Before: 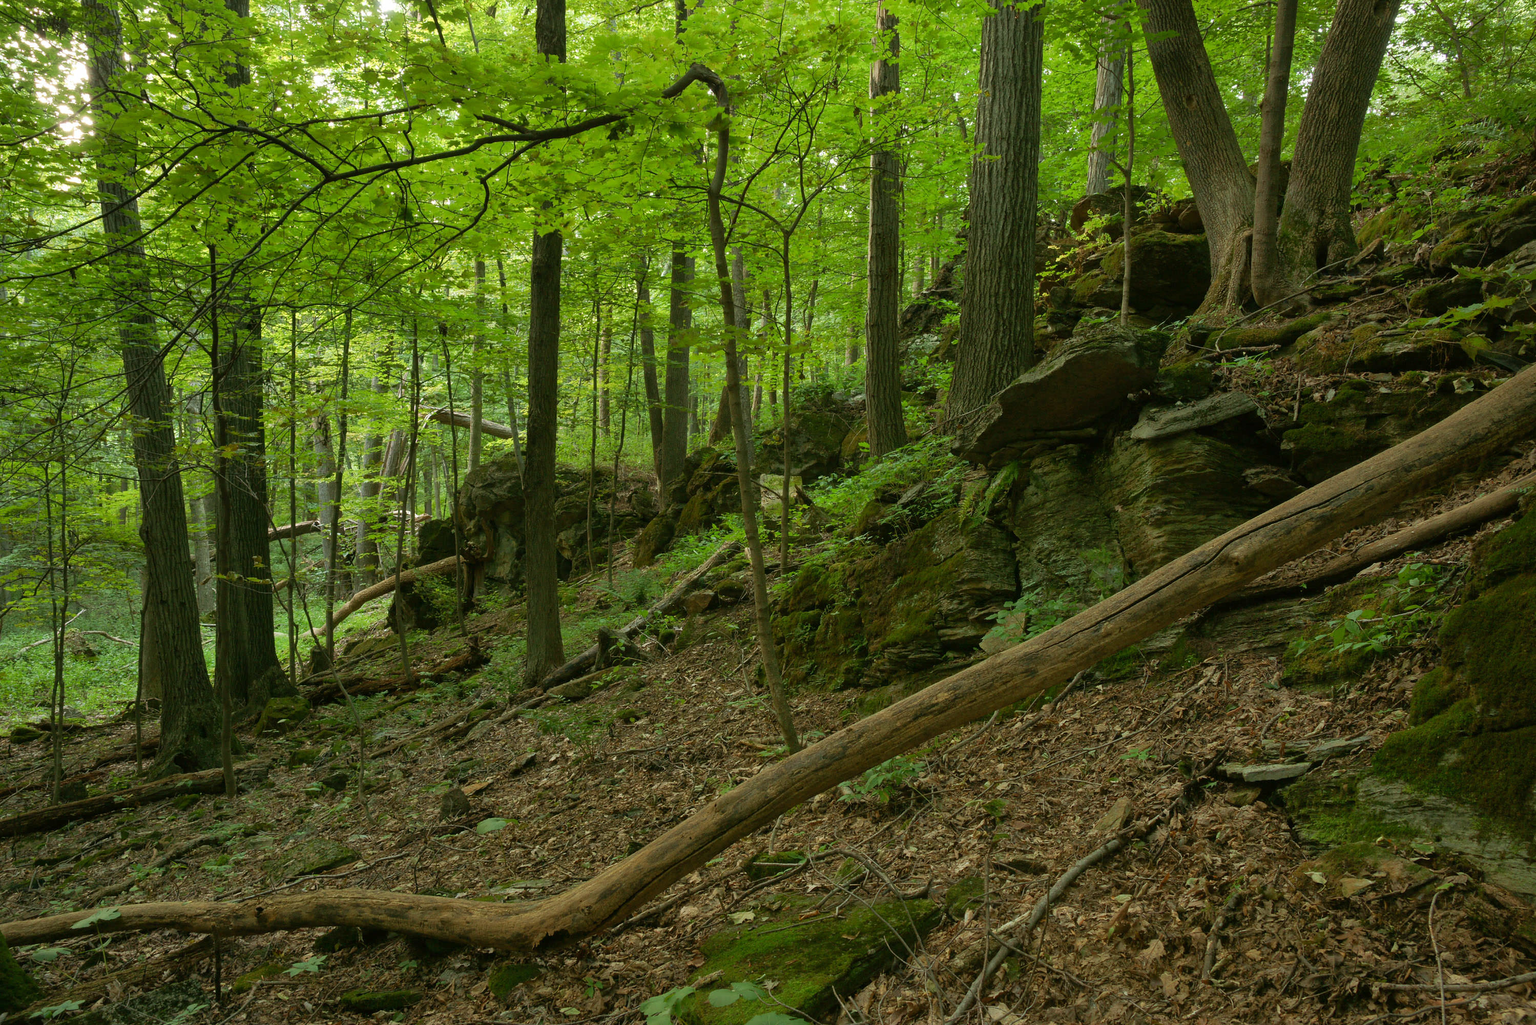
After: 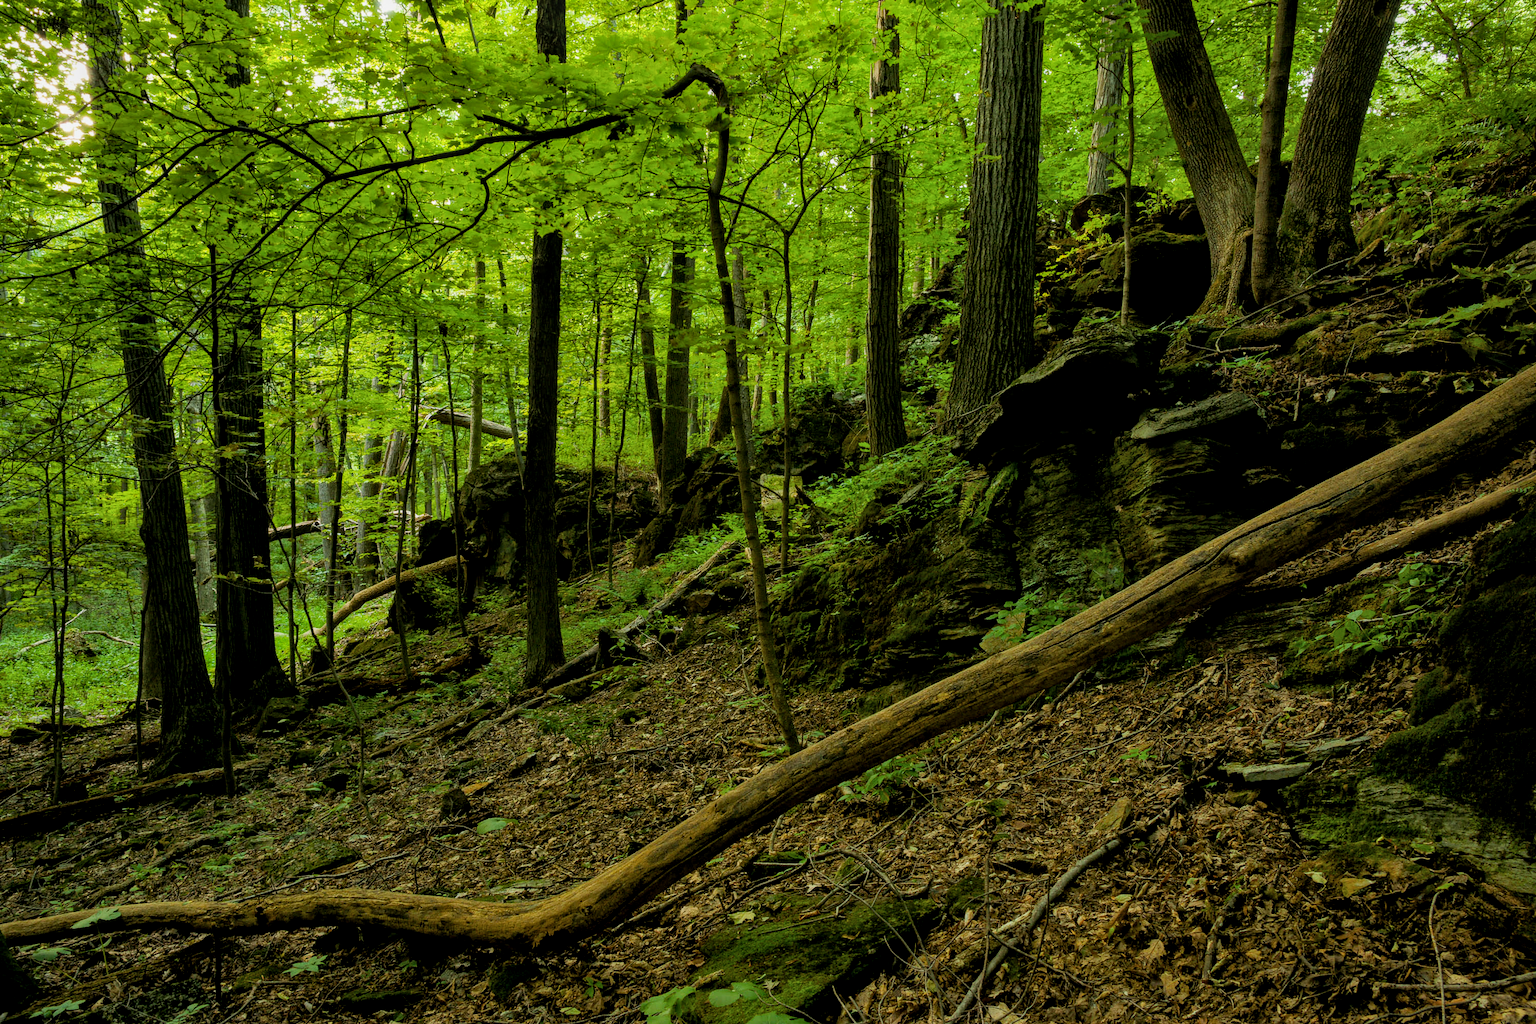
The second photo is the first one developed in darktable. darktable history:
local contrast: on, module defaults
white balance: red 1, blue 1
shadows and highlights: shadows 12, white point adjustment 1.2, soften with gaussian
color balance rgb: perceptual saturation grading › global saturation 30%, global vibrance 20%
filmic rgb: black relative exposure -5 EV, white relative exposure 3.5 EV, hardness 3.19, contrast 1.2, highlights saturation mix -50%
